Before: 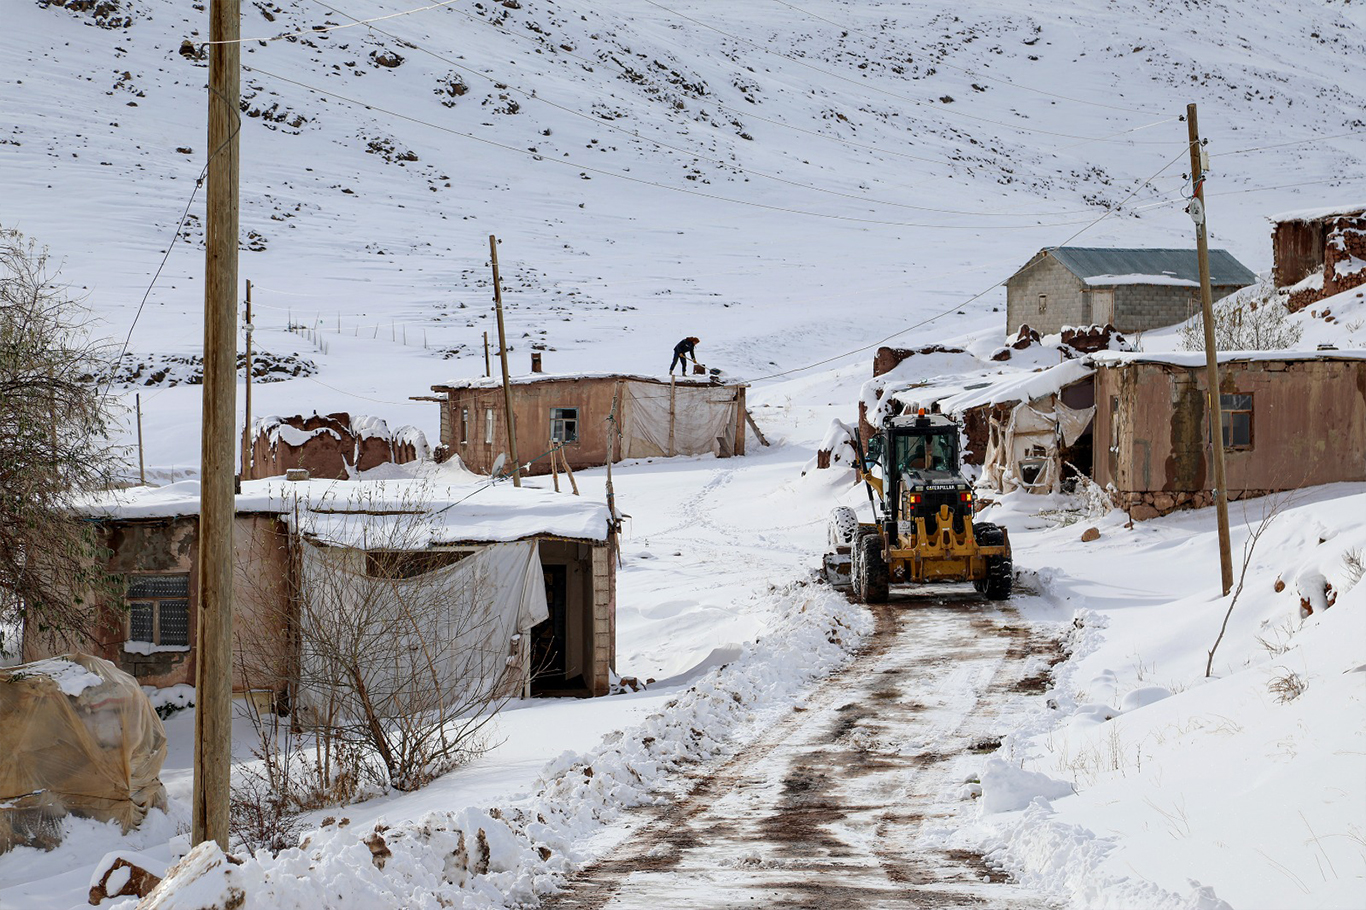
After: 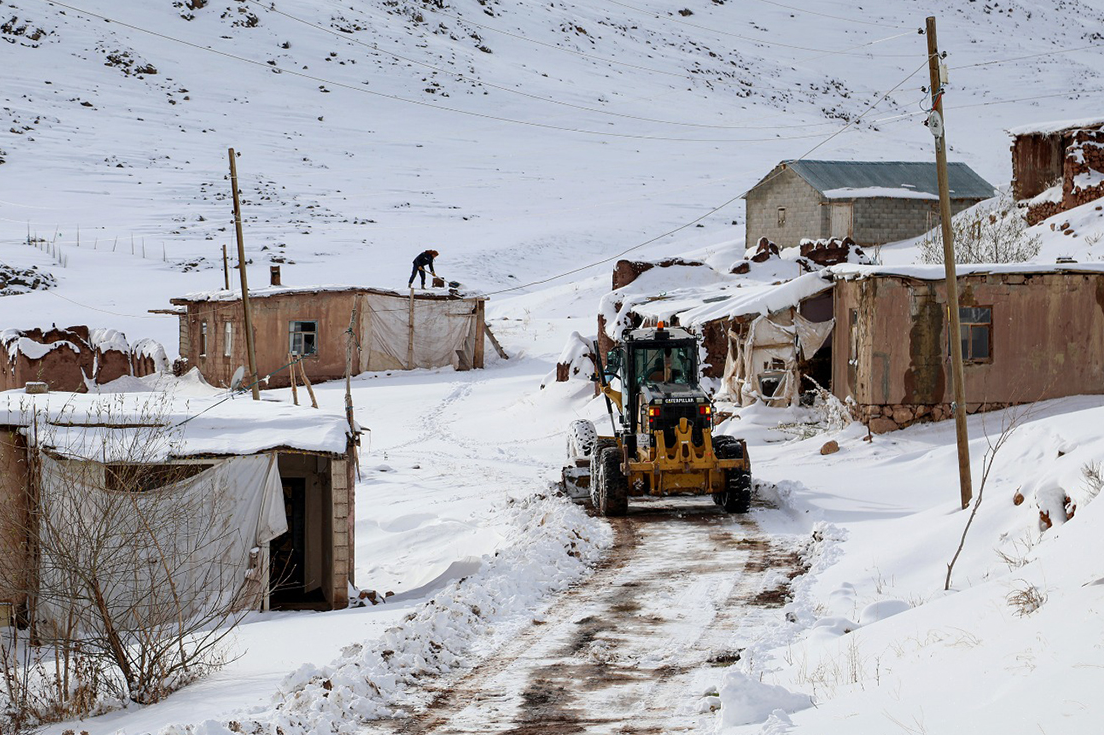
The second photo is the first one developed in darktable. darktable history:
crop: left 19.159%, top 9.58%, bottom 9.58%
color balance: mode lift, gamma, gain (sRGB)
